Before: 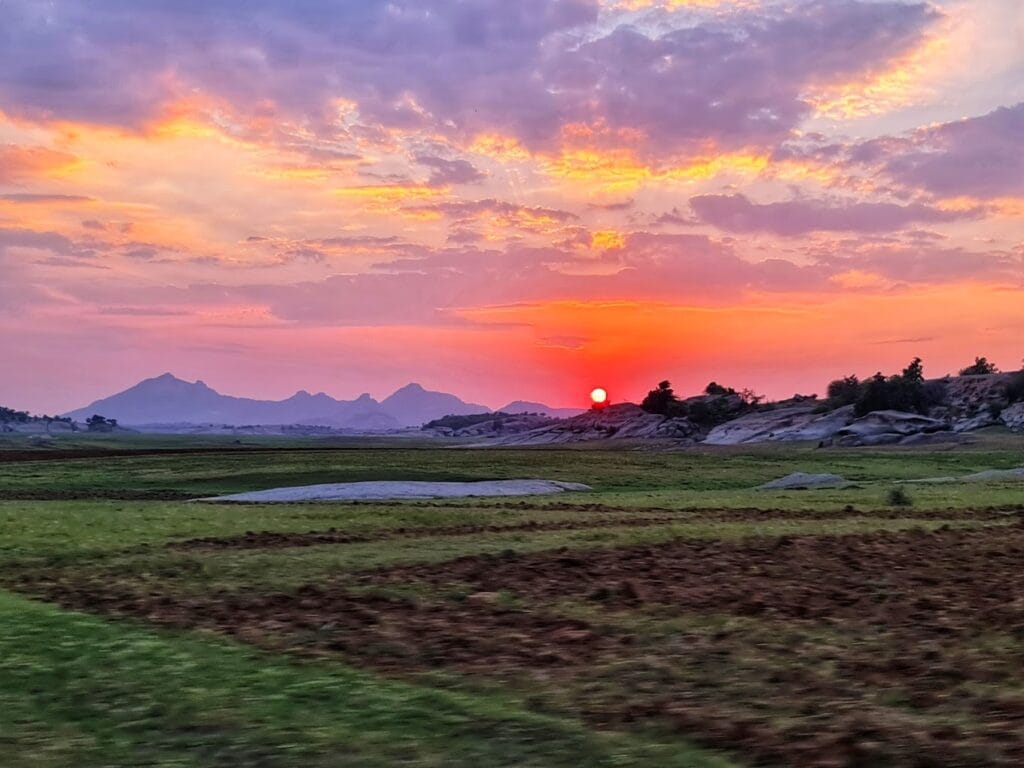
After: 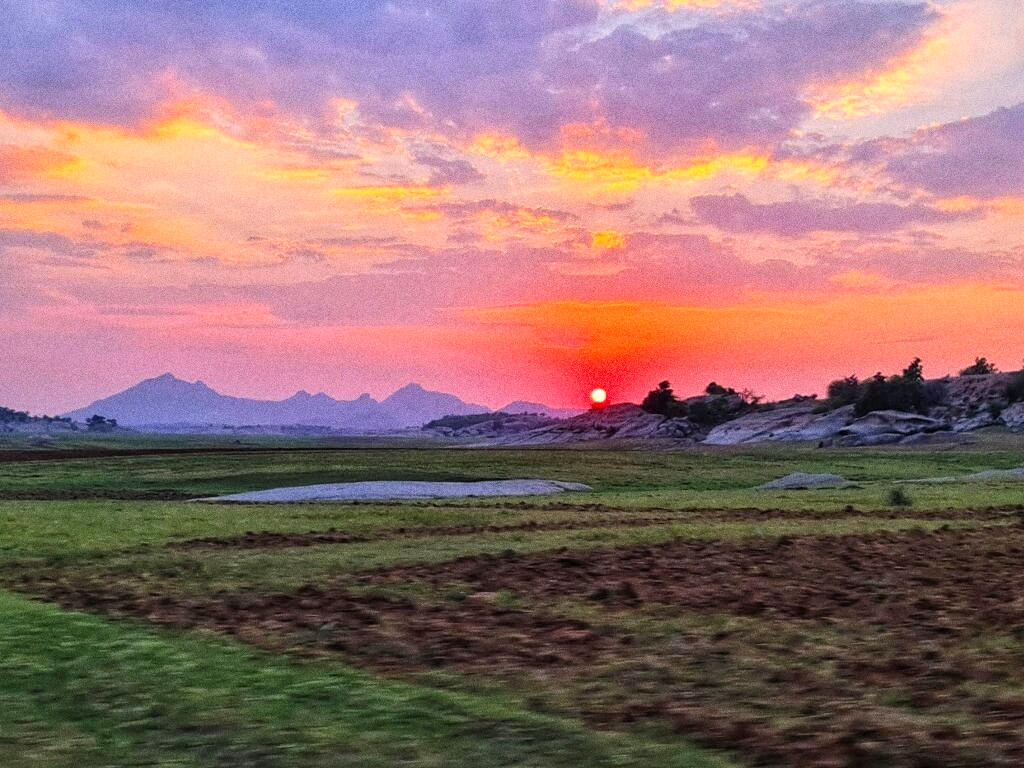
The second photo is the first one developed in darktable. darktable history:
grain: coarseness 0.09 ISO, strength 40%
contrast brightness saturation: contrast 0.07, brightness 0.08, saturation 0.18
